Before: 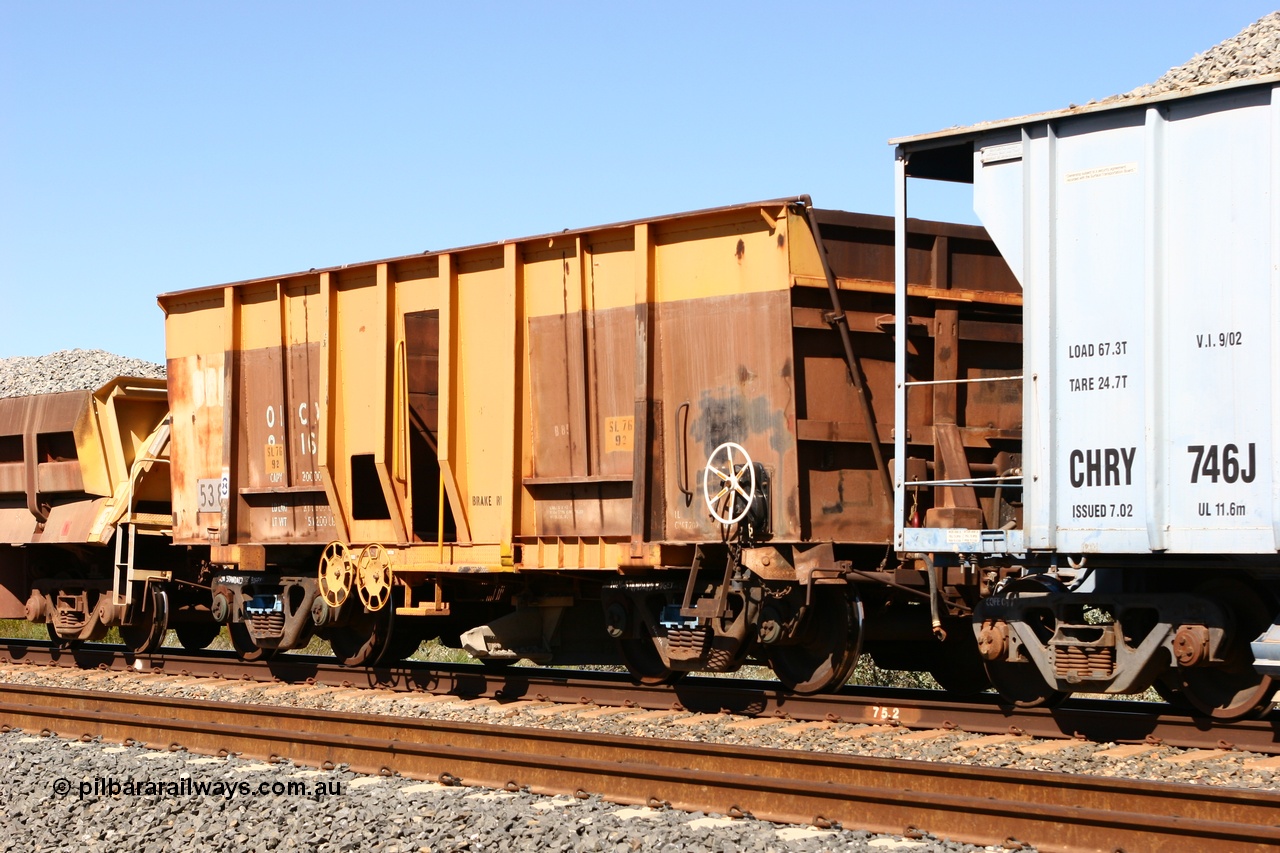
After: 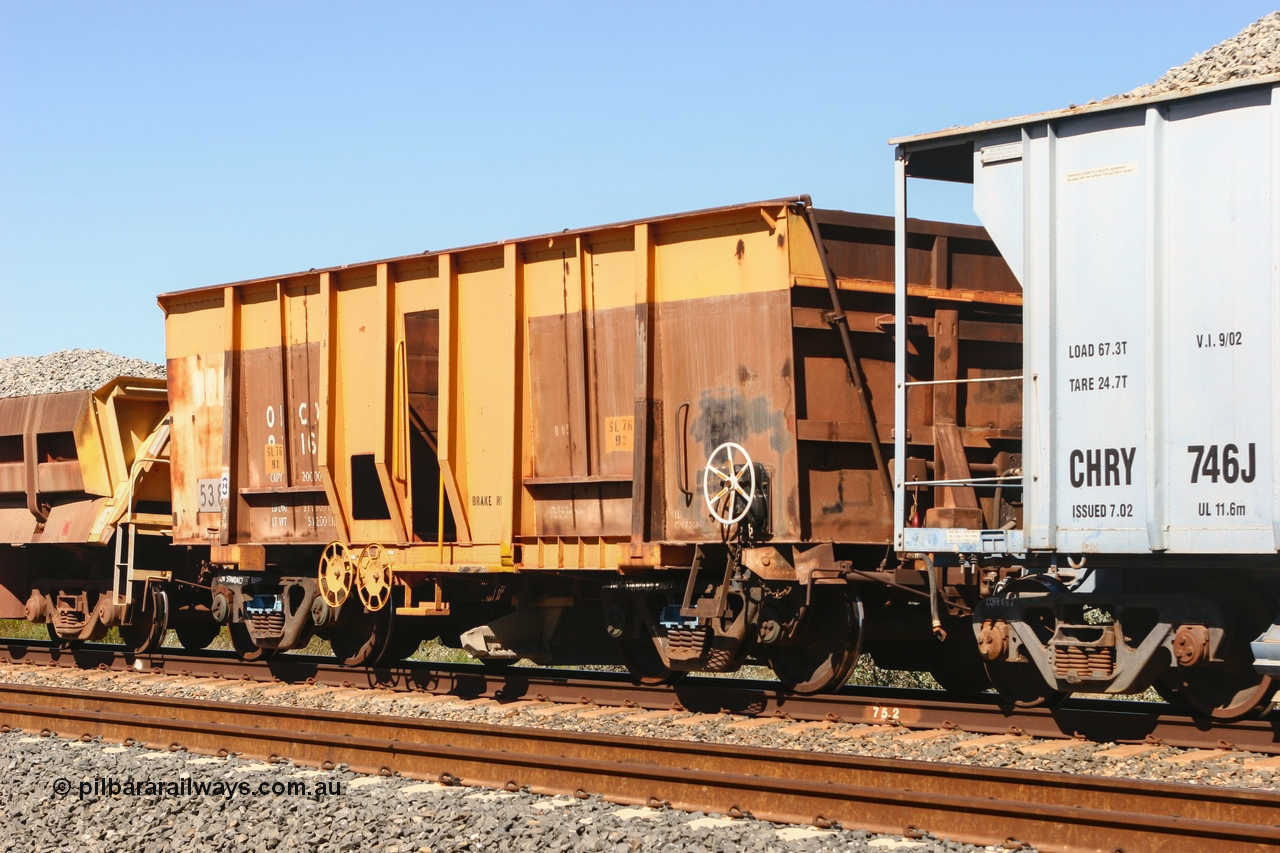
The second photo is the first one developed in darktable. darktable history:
local contrast: detail 110%
white balance: red 1.009, blue 0.985
